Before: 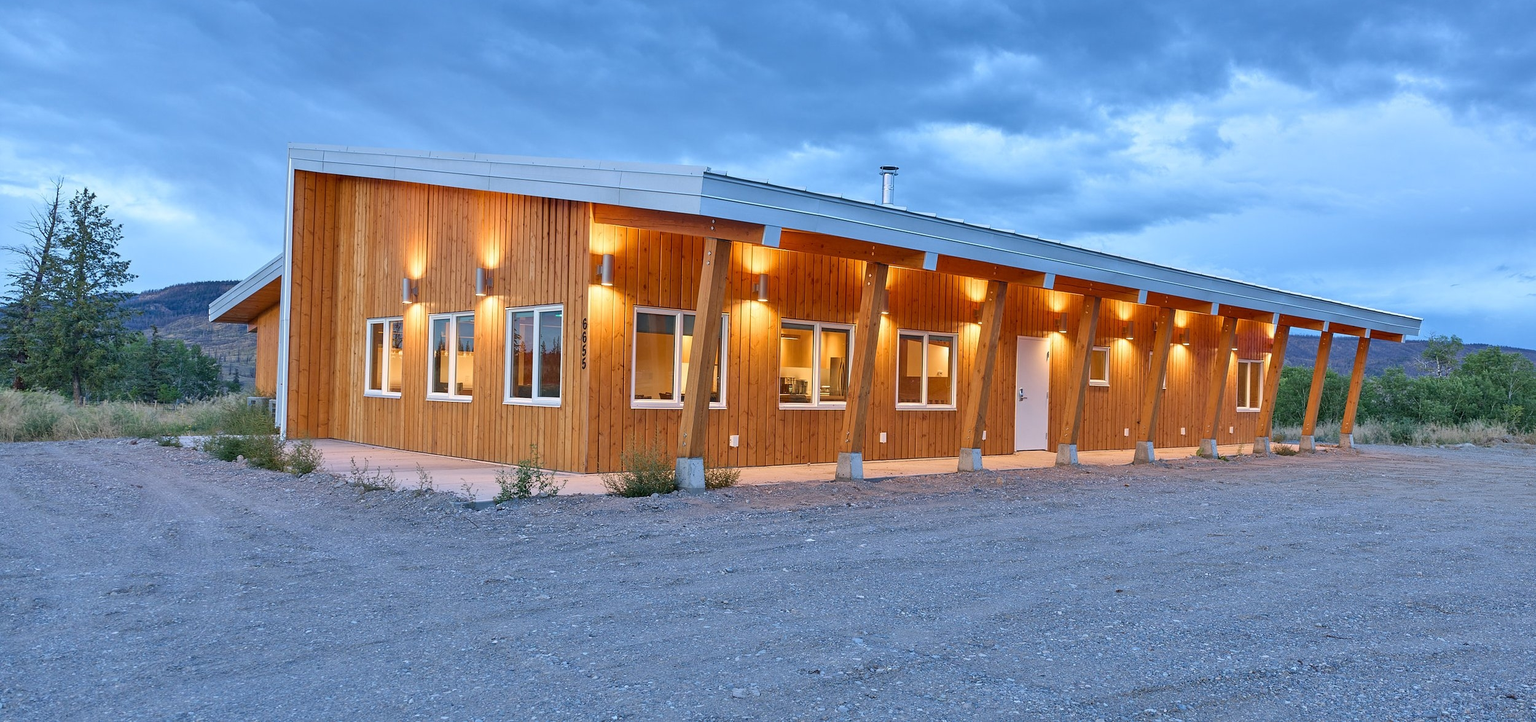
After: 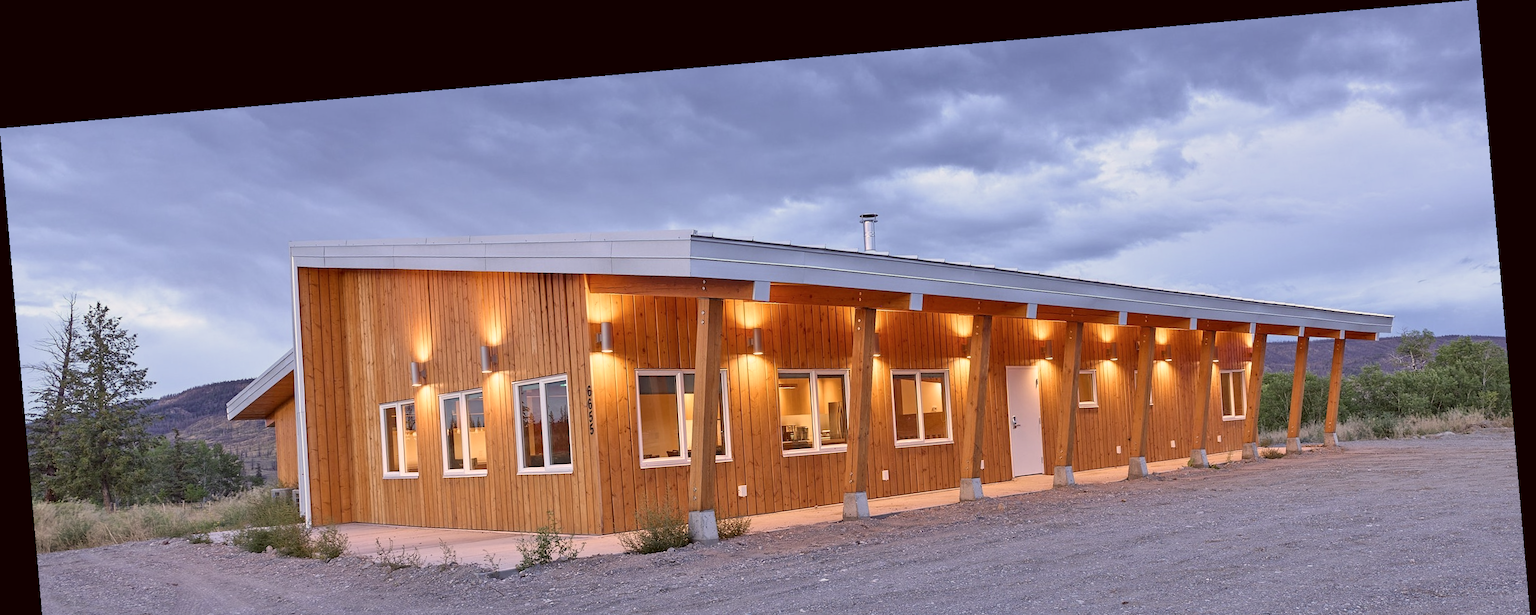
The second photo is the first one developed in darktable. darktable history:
color correction: highlights a* 10.21, highlights b* 9.79, shadows a* 8.61, shadows b* 7.88, saturation 0.8
rotate and perspective: rotation -4.98°, automatic cropping off
crop: bottom 24.967%
